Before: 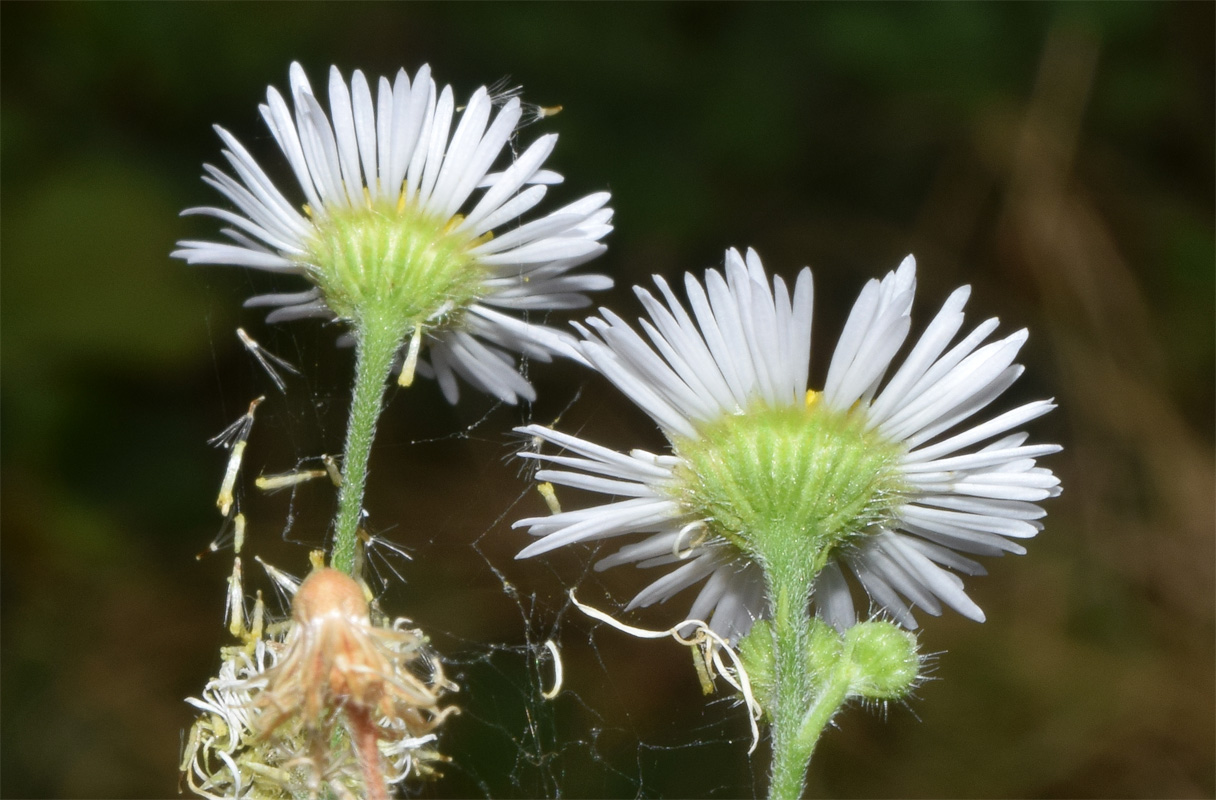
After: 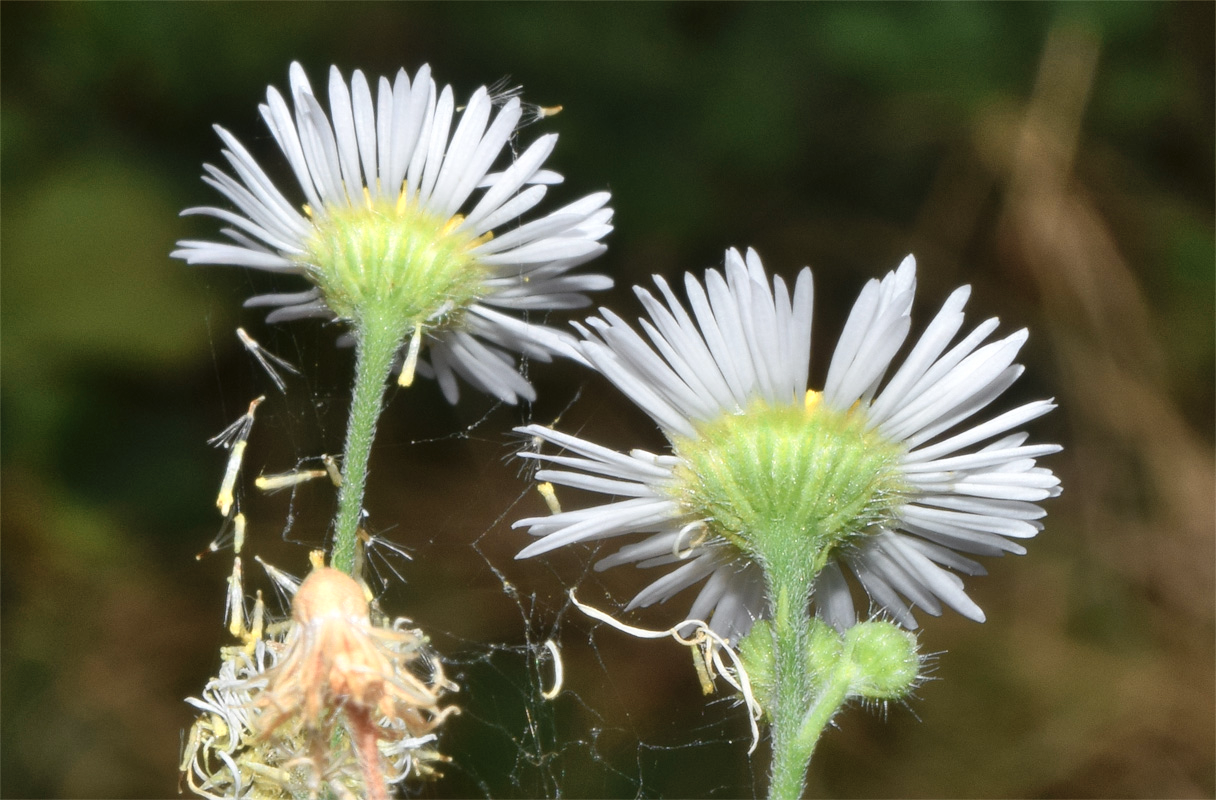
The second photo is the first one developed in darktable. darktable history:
shadows and highlights: shadows 52.82, soften with gaussian
color zones: curves: ch0 [(0.018, 0.548) (0.224, 0.64) (0.425, 0.447) (0.675, 0.575) (0.732, 0.579)]; ch1 [(0.066, 0.487) (0.25, 0.5) (0.404, 0.43) (0.75, 0.421) (0.956, 0.421)]; ch2 [(0.044, 0.561) (0.215, 0.465) (0.399, 0.544) (0.465, 0.548) (0.614, 0.447) (0.724, 0.43) (0.882, 0.623) (0.956, 0.632)]
